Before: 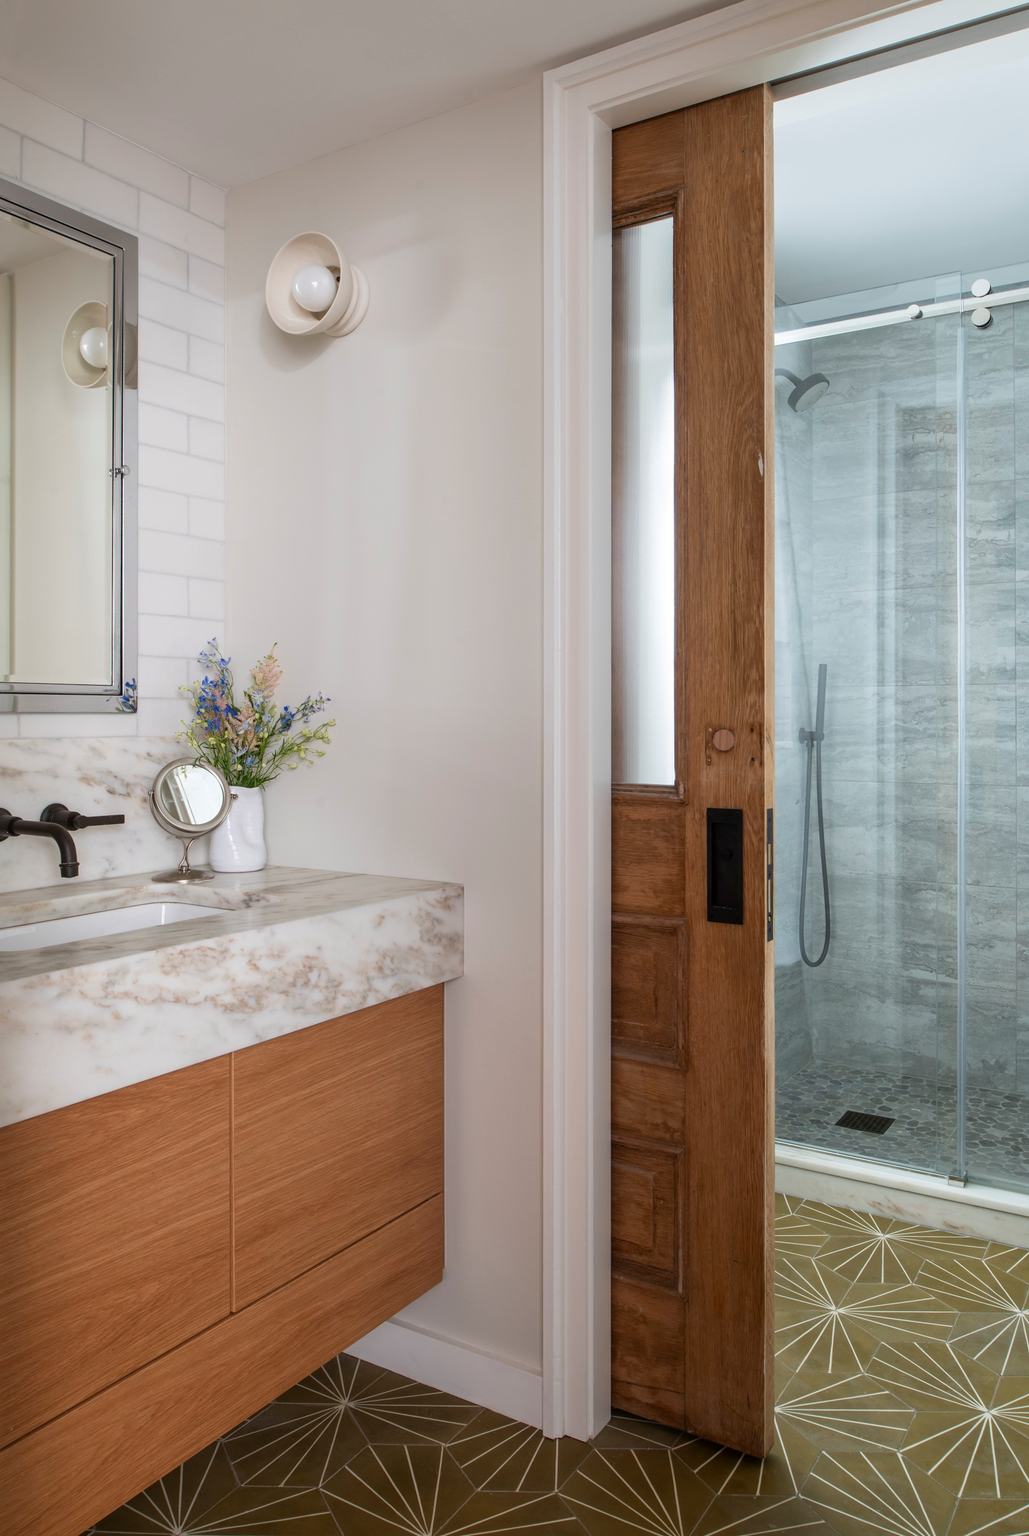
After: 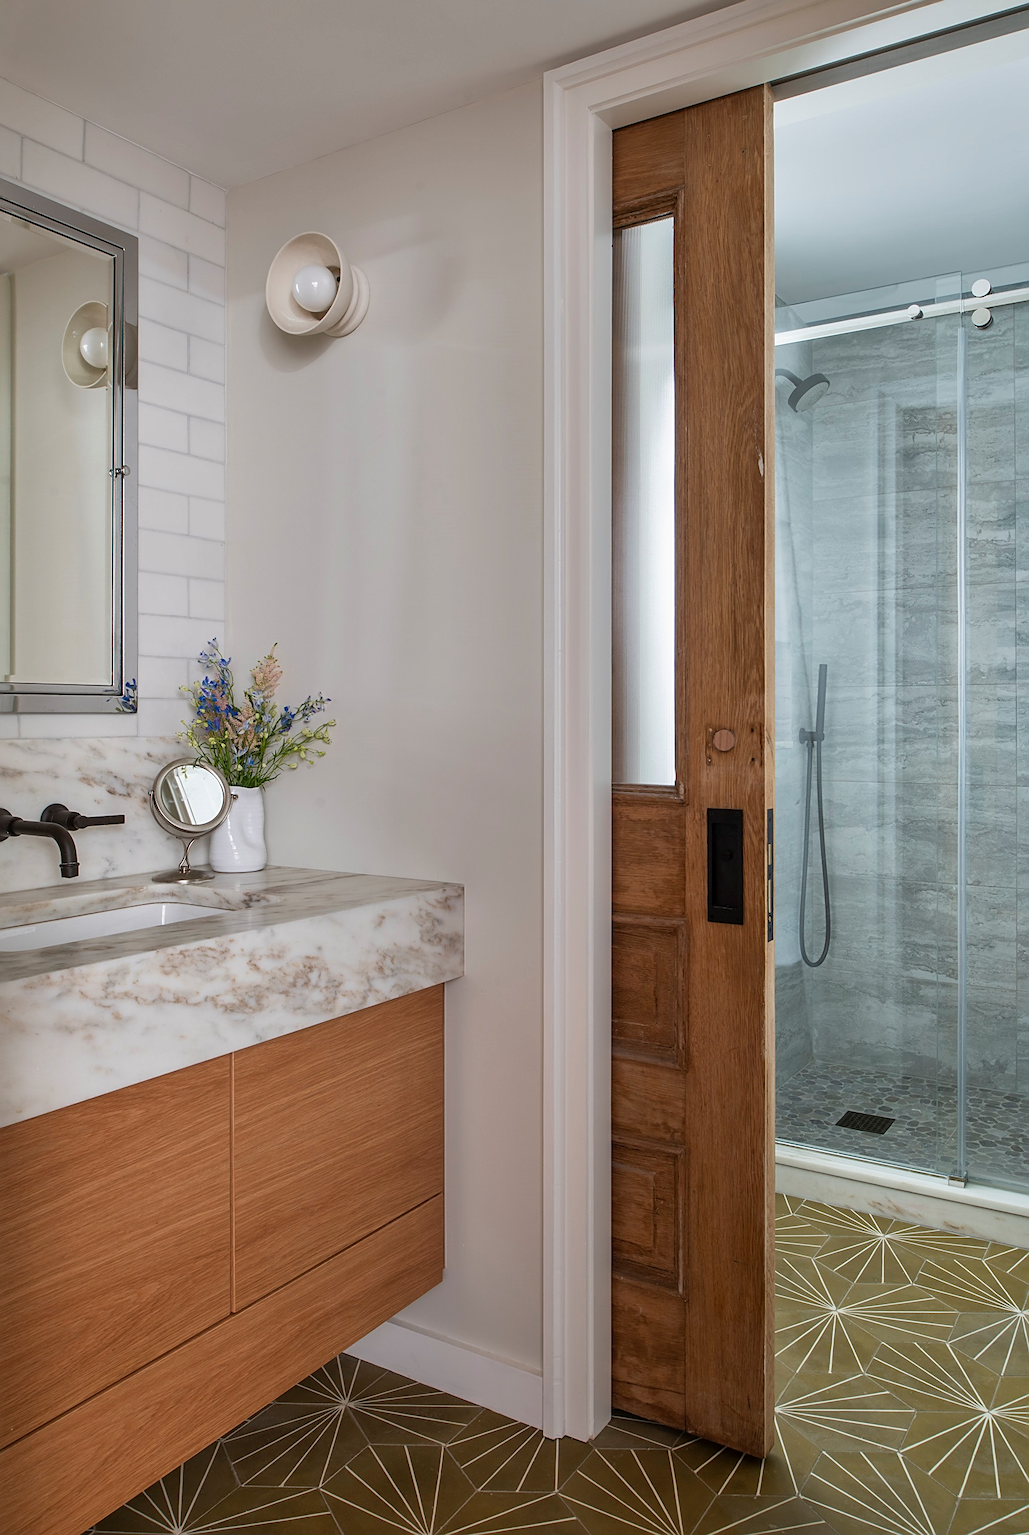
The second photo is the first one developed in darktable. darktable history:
shadows and highlights: shadows 43.71, white point adjustment -1.46, soften with gaussian
sharpen: on, module defaults
